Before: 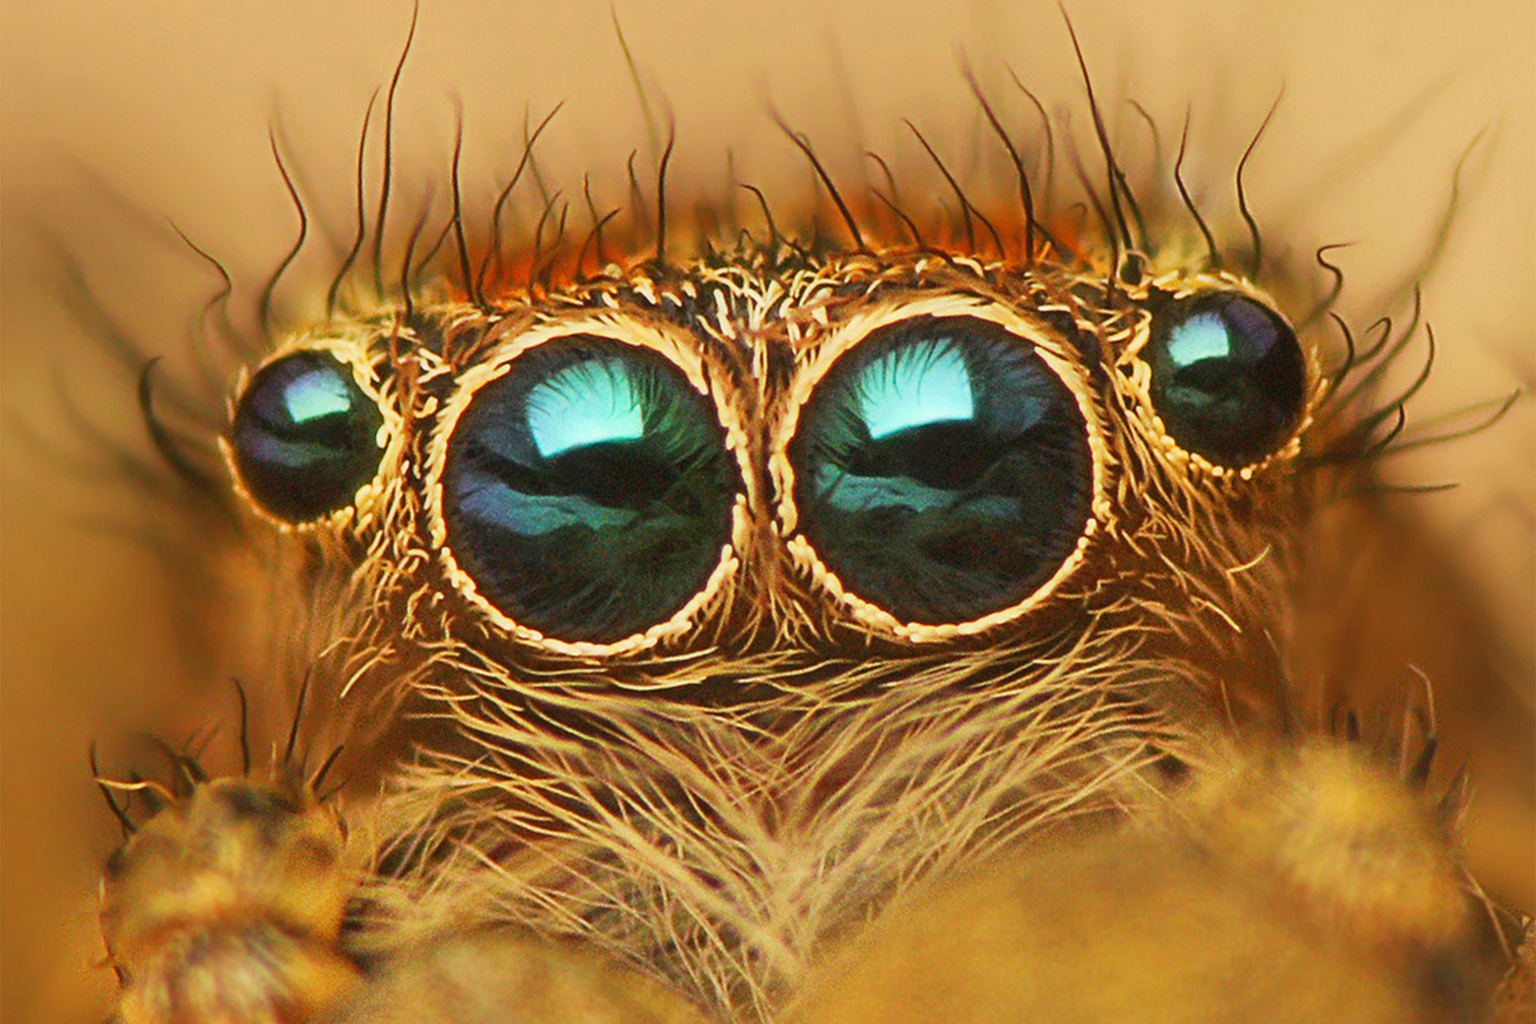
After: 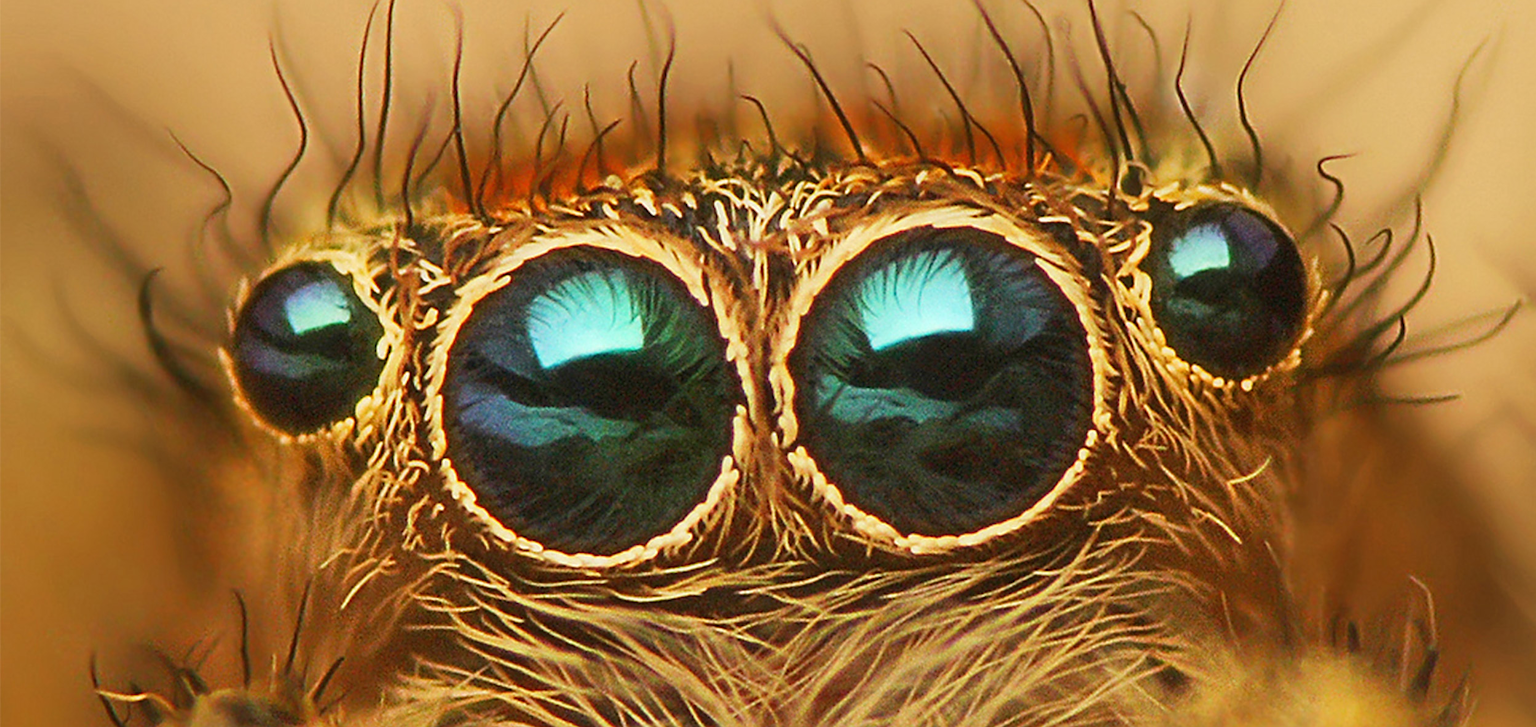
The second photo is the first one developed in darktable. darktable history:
crop and rotate: top 8.702%, bottom 20.311%
sharpen: on, module defaults
